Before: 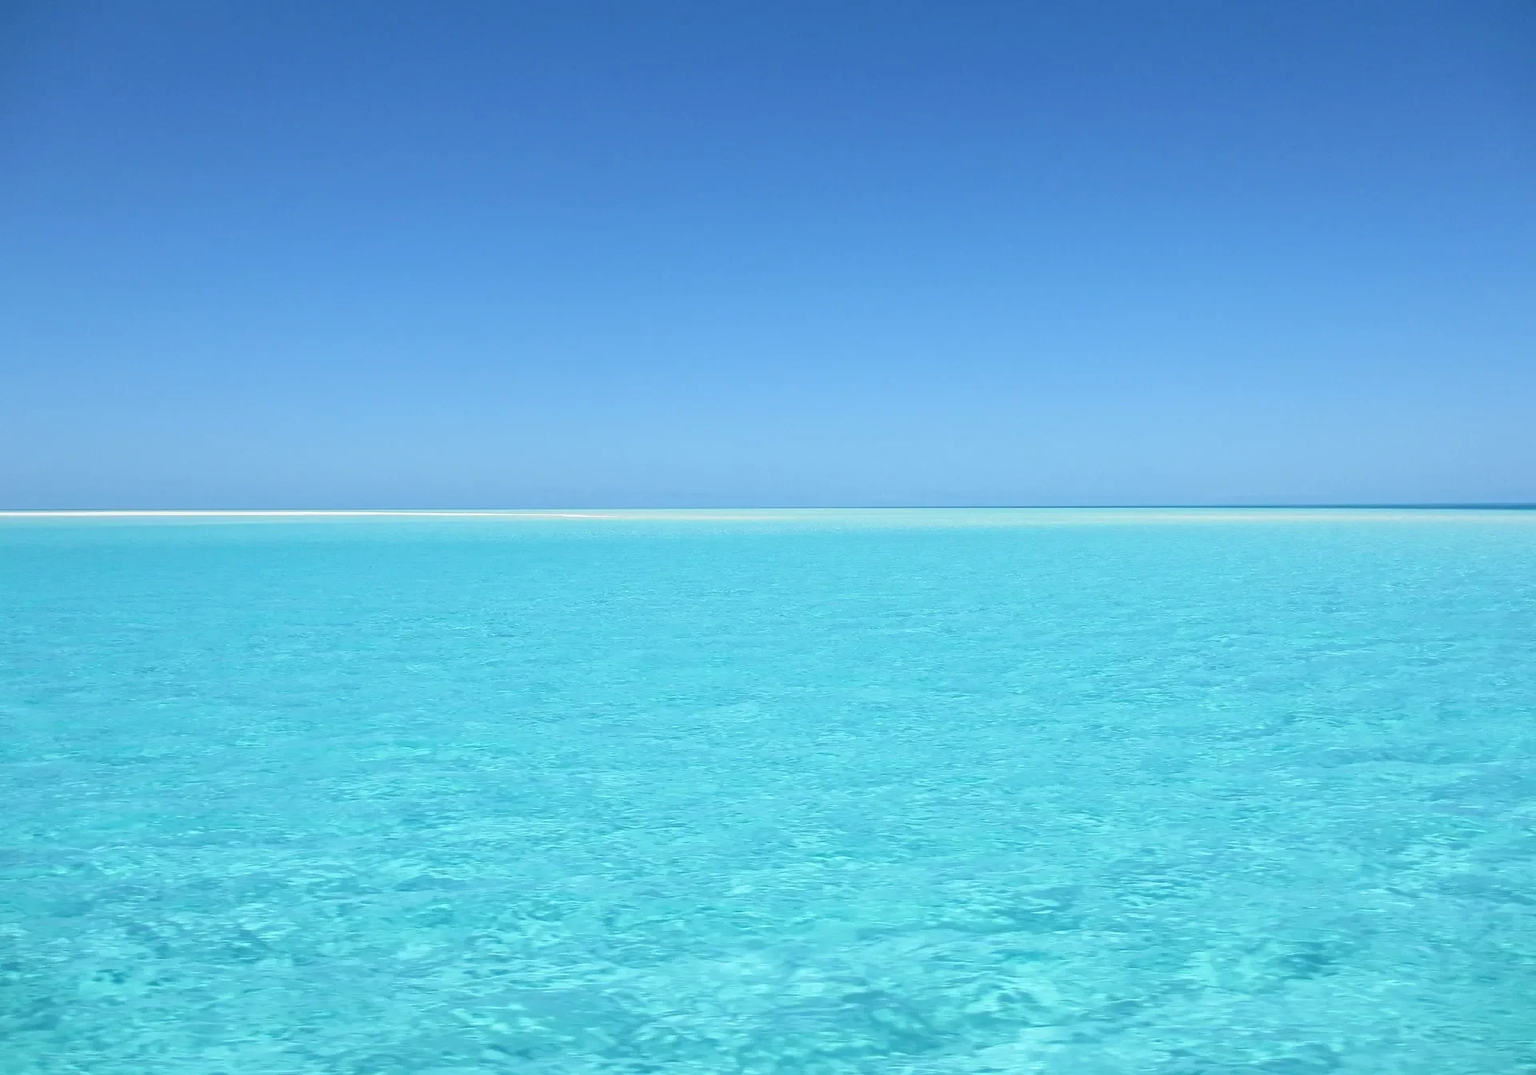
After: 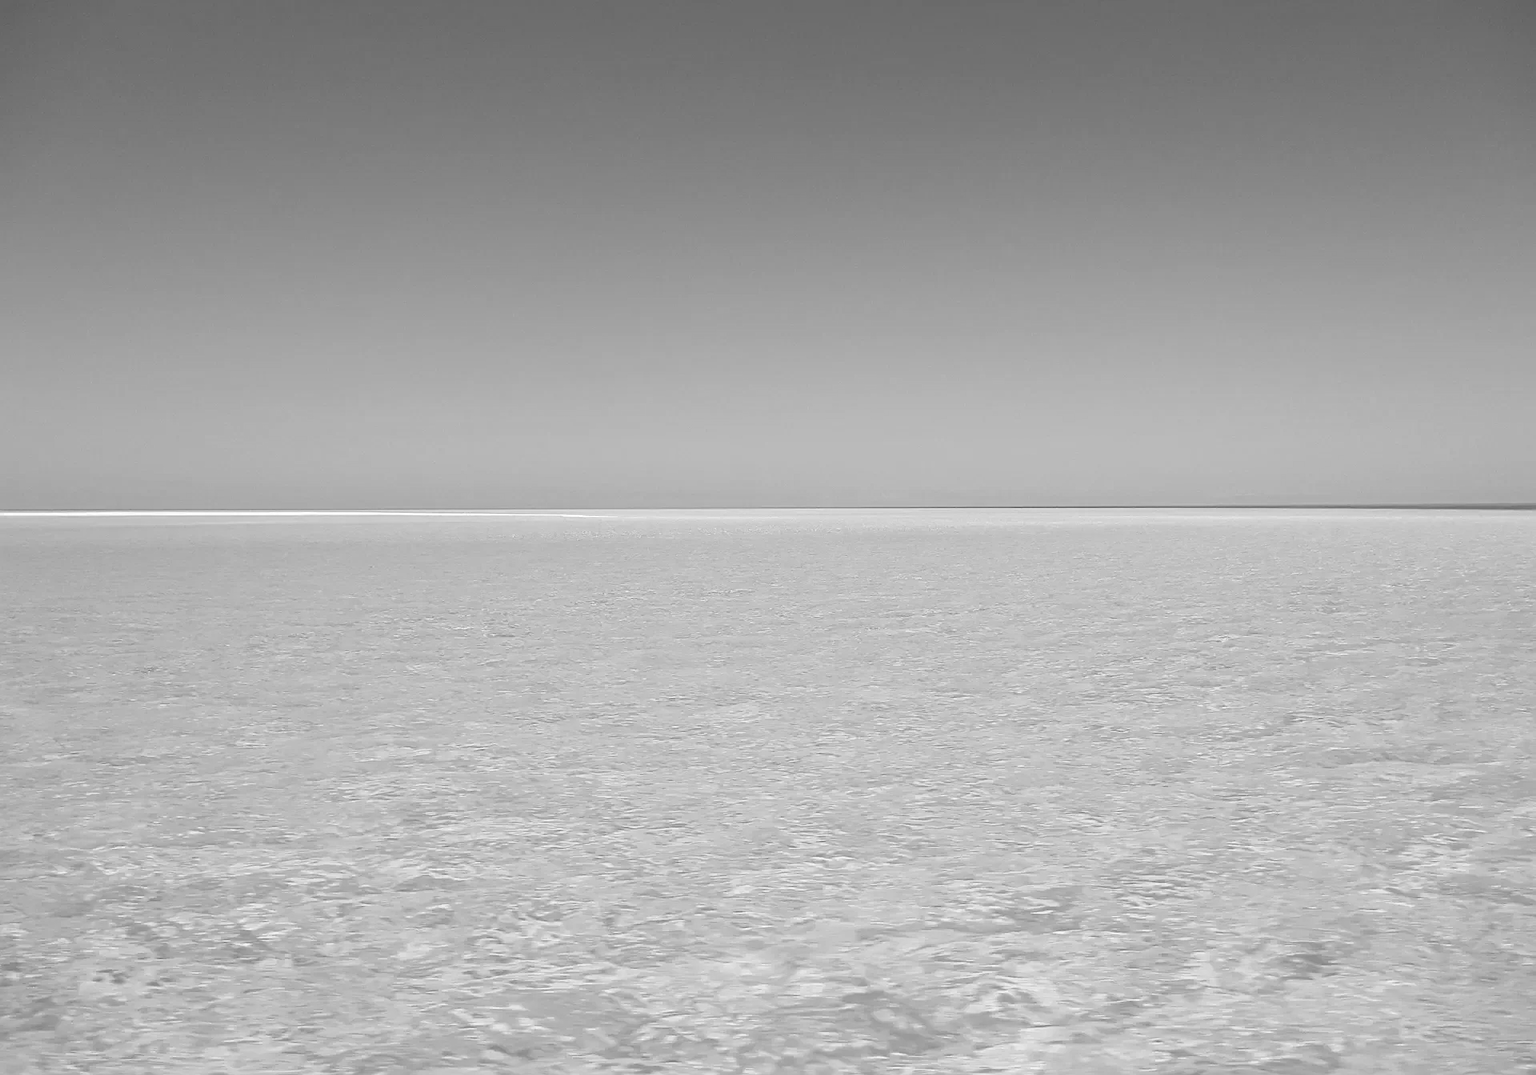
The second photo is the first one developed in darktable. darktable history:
monochrome: a 1.94, b -0.638
sharpen: on, module defaults
